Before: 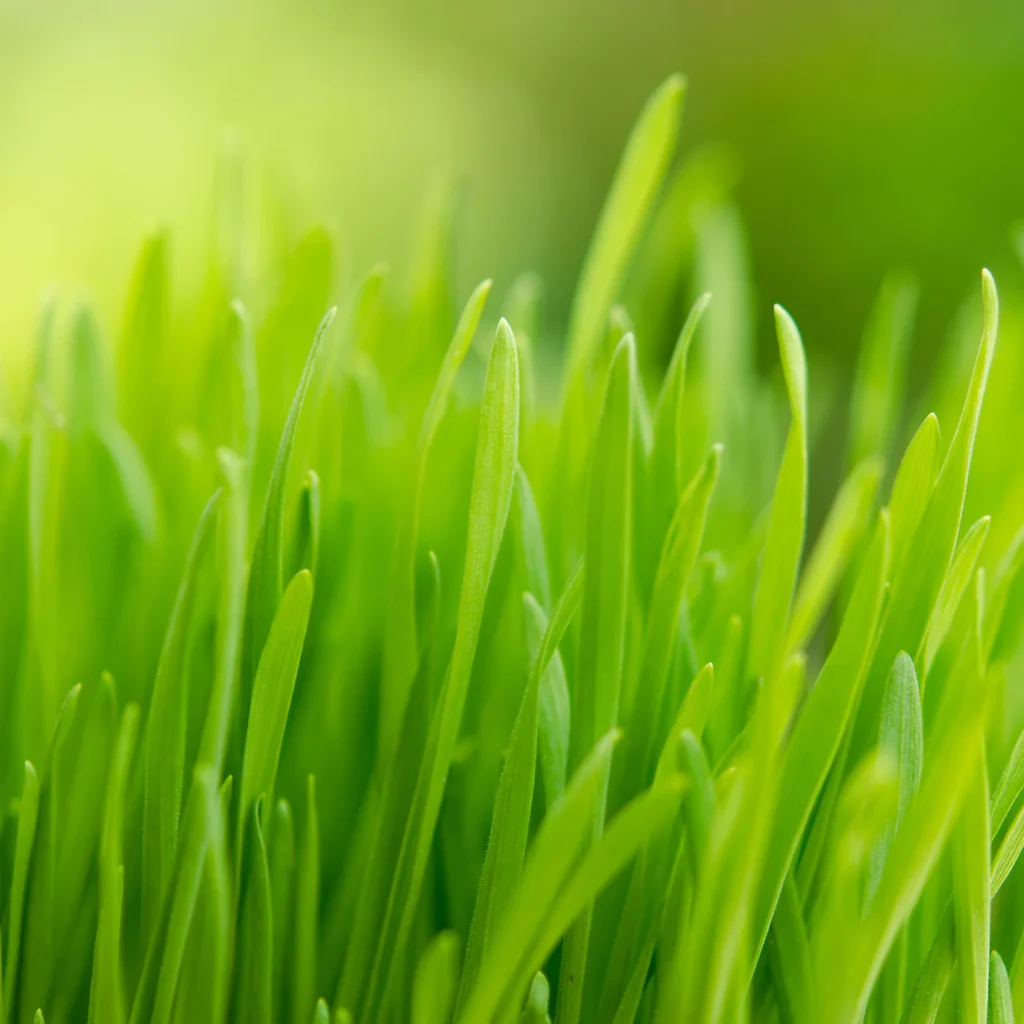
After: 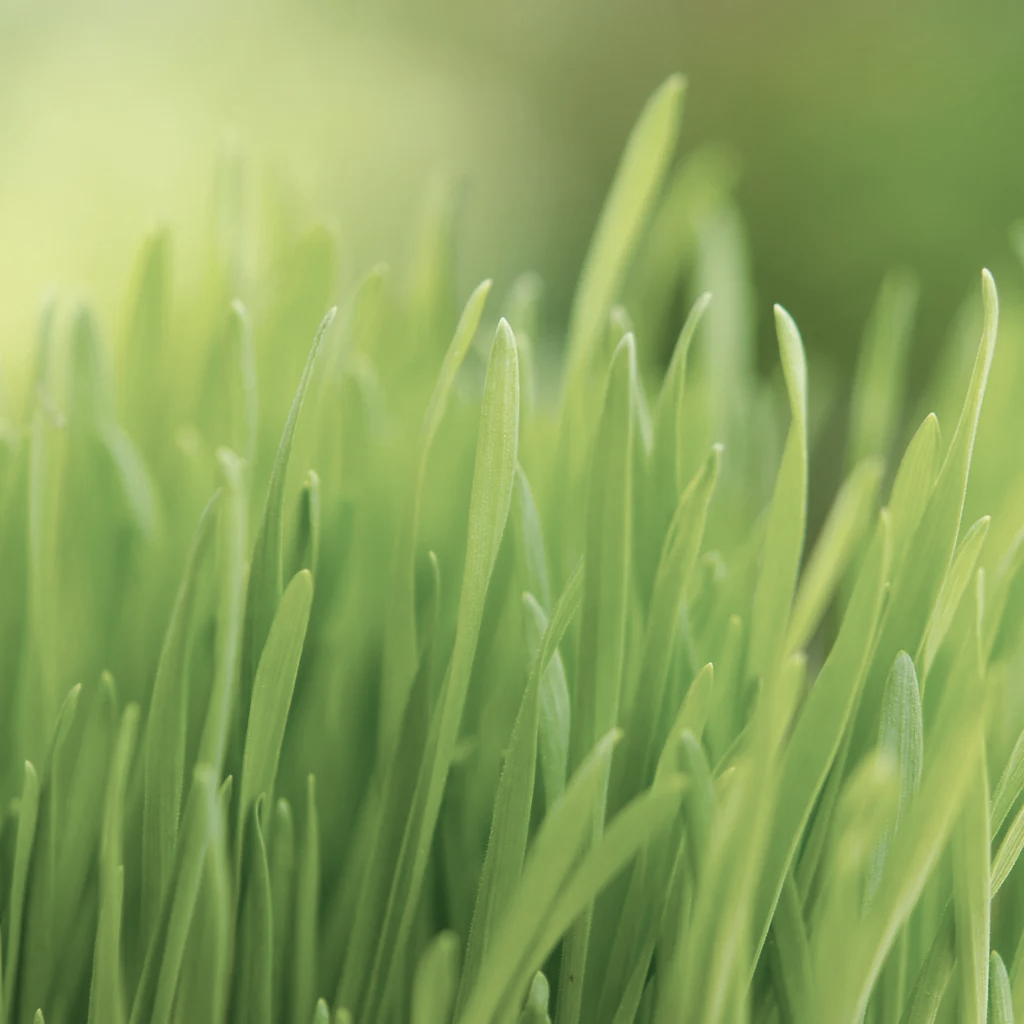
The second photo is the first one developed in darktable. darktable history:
contrast brightness saturation: contrast -0.05, saturation -0.415
